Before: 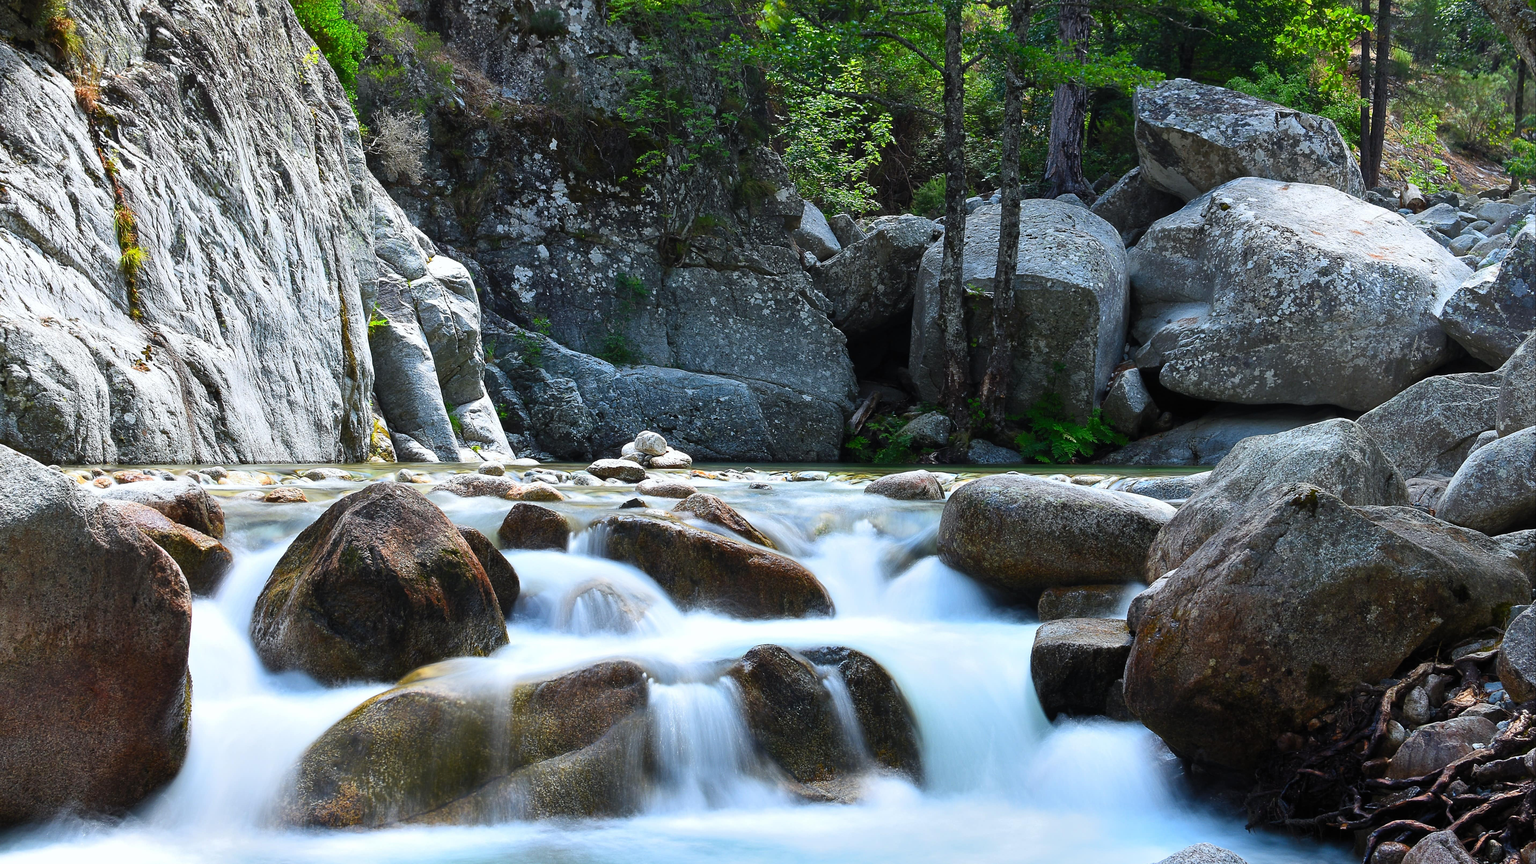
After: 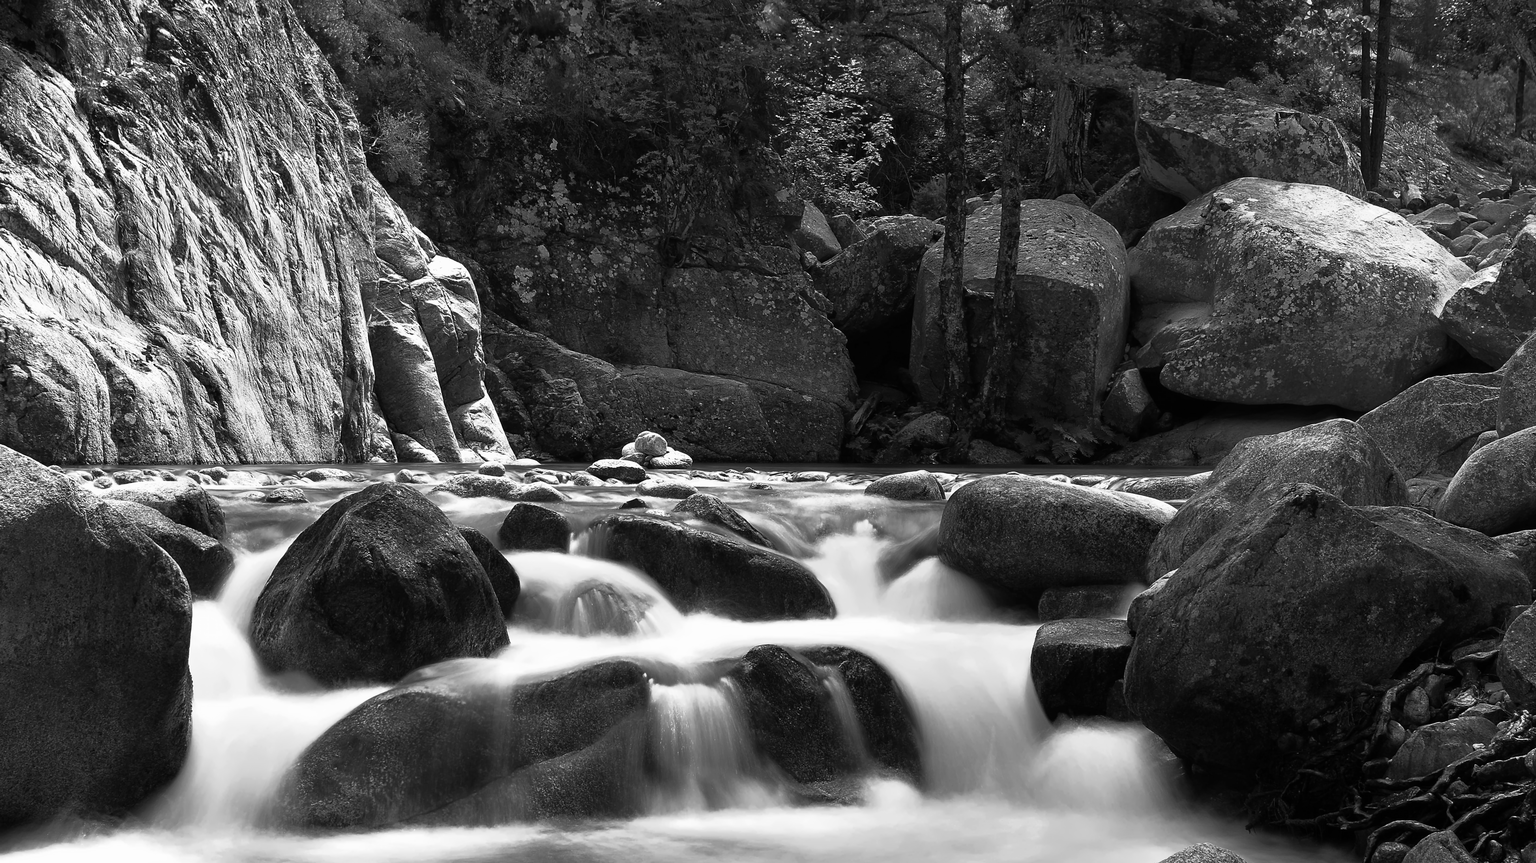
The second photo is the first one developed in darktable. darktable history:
color contrast: green-magenta contrast 0, blue-yellow contrast 0
base curve: curves: ch0 [(0, 0) (0.564, 0.291) (0.802, 0.731) (1, 1)]
denoise (profiled): patch size 2, preserve shadows 1.02, bias correction -0.395, scattering 0.3, a [0, 0, 0], y [[0.5 ×7] ×4, [0.5, 0.666, 0.339, 0.674, 0.384, 0.5, 0.5], [0.5 ×7]]
